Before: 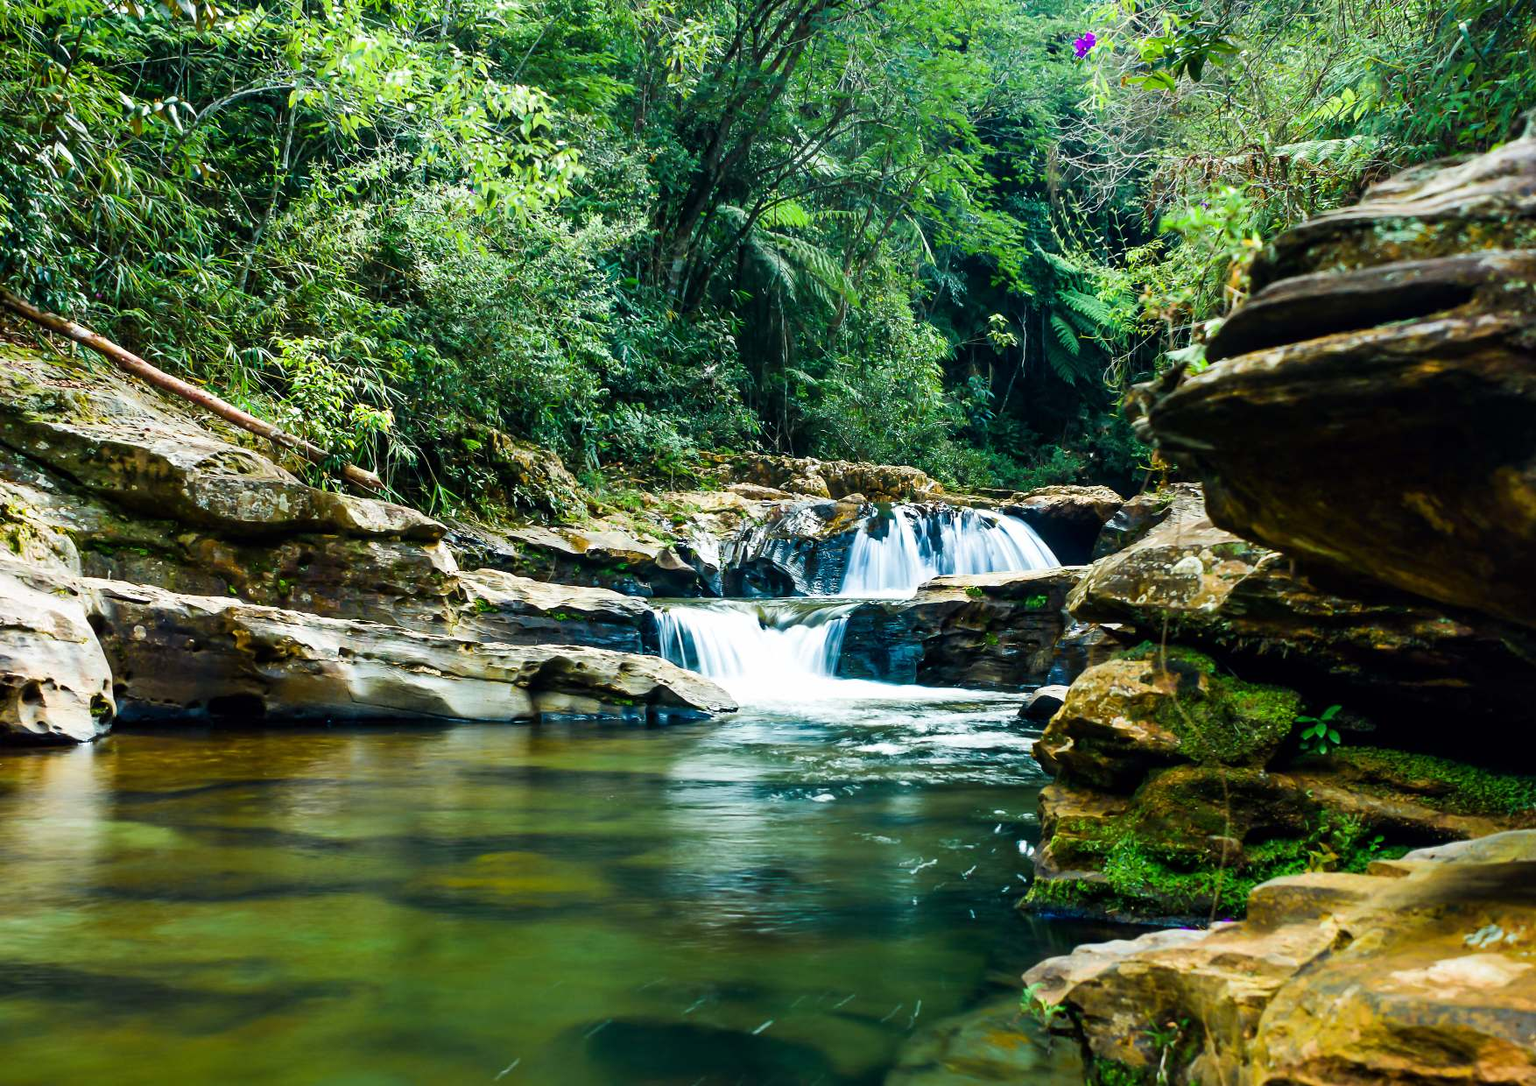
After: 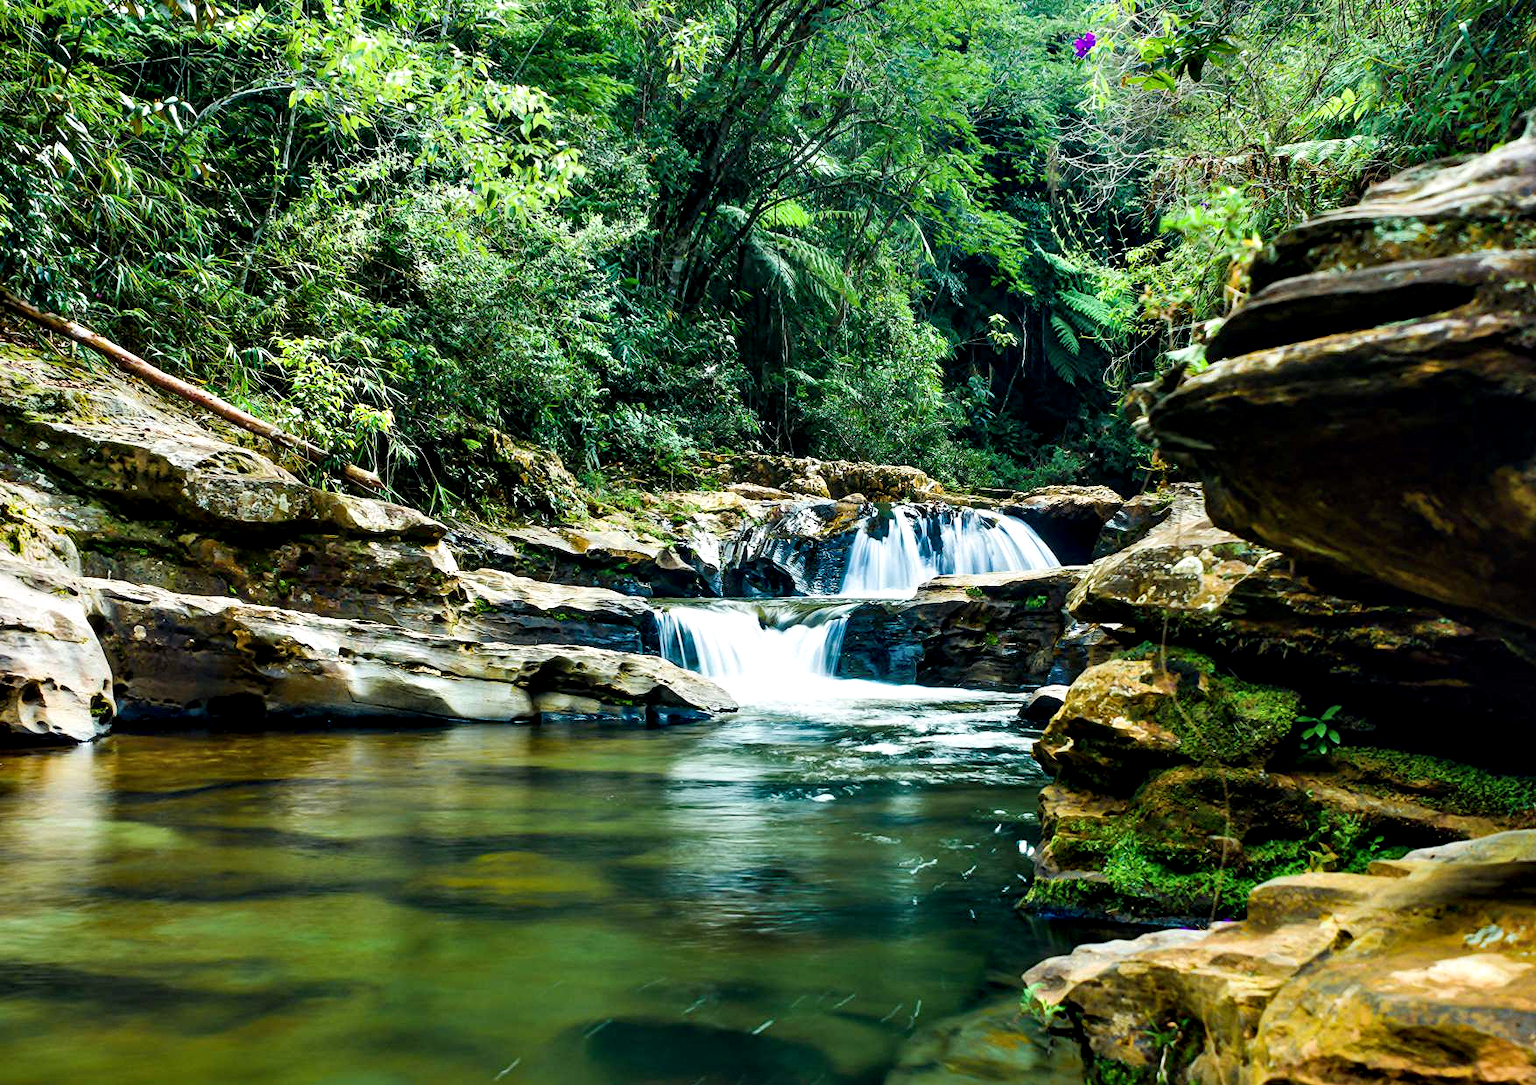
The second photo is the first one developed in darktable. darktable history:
diffuse or sharpen "deblur": iterations 25, radius span 10, edge sensitivity 3, edge threshold 1, 1st order anisotropy 100%, 3rd order anisotropy 100%, 1st order speed -25%, 2nd order speed 12.5%, 3rd order speed -50%, 4th order speed 25%
diffuse or sharpen "sharpen": edge sensitivity 1, 1st order anisotropy 100%, 2nd order anisotropy 100%, 3rd order anisotropy 100%, 4th order anisotropy 100%, 1st order speed -25%, 2nd order speed -25%, 3rd order speed -29.87%, 4th order speed -30.13%
contrast equalizer: y [[0.514, 0.573, 0.581, 0.508, 0.5, 0.5], [0.5 ×6], [0.5 ×6], [0 ×6], [0 ×6]], mix 0.79
